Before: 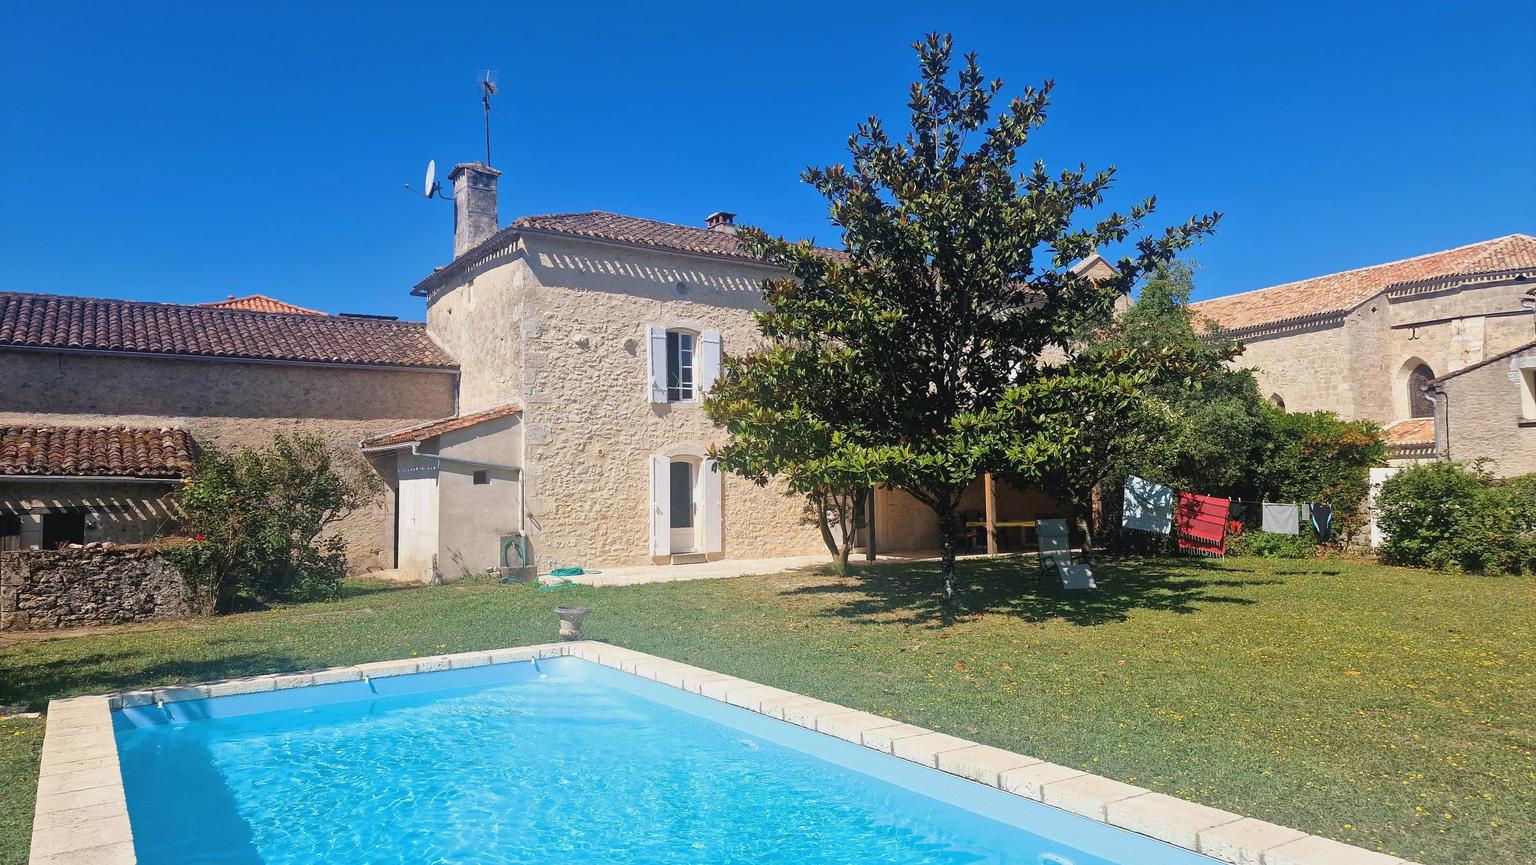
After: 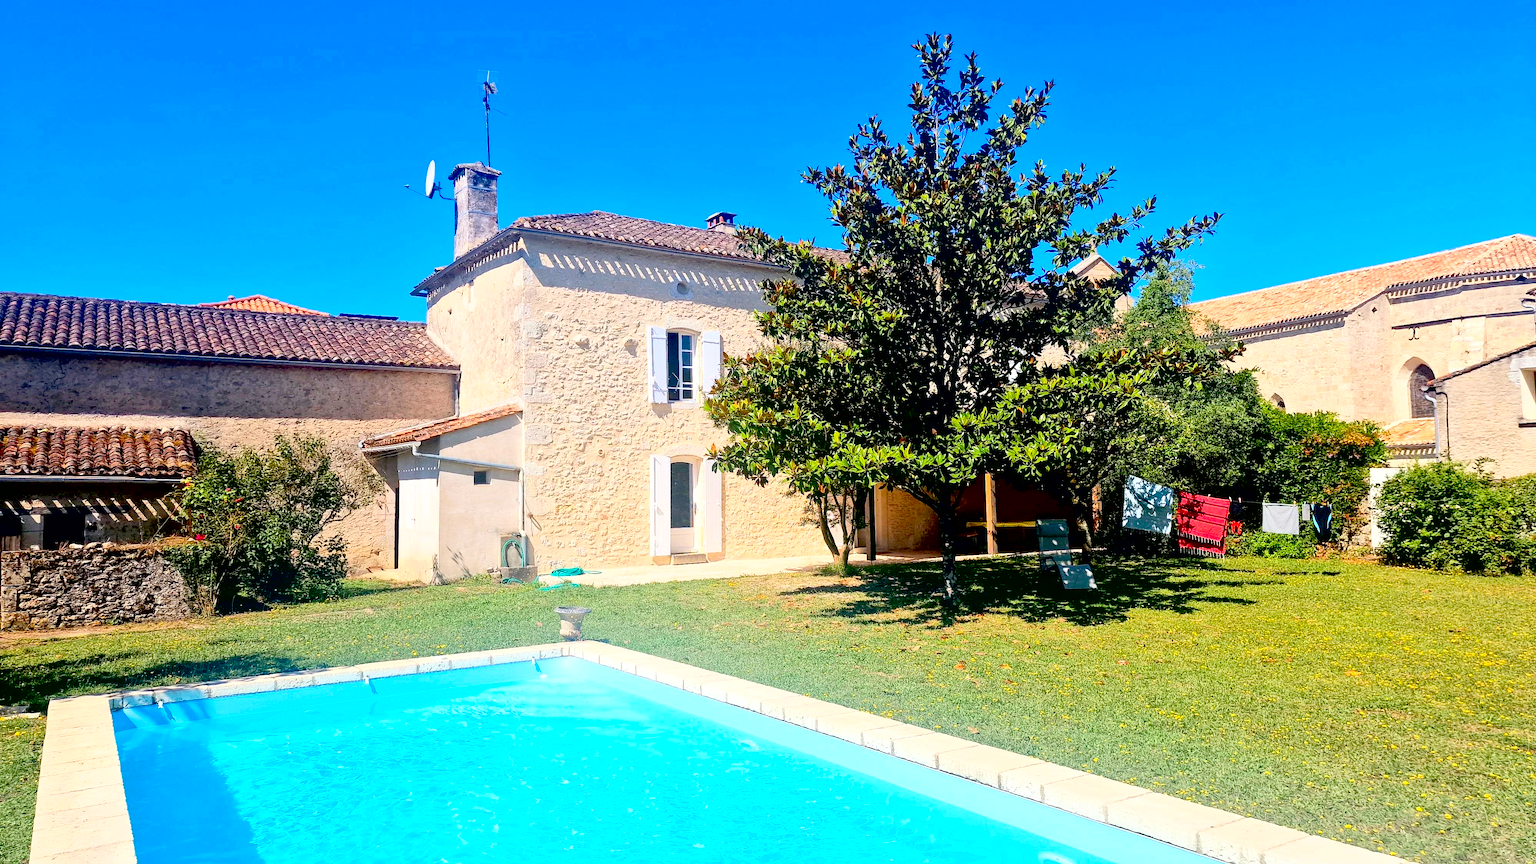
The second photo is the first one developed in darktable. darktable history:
exposure: black level correction 0.031, exposure 0.304 EV, compensate highlight preservation false
contrast brightness saturation: contrast 0.24, brightness 0.26, saturation 0.39
